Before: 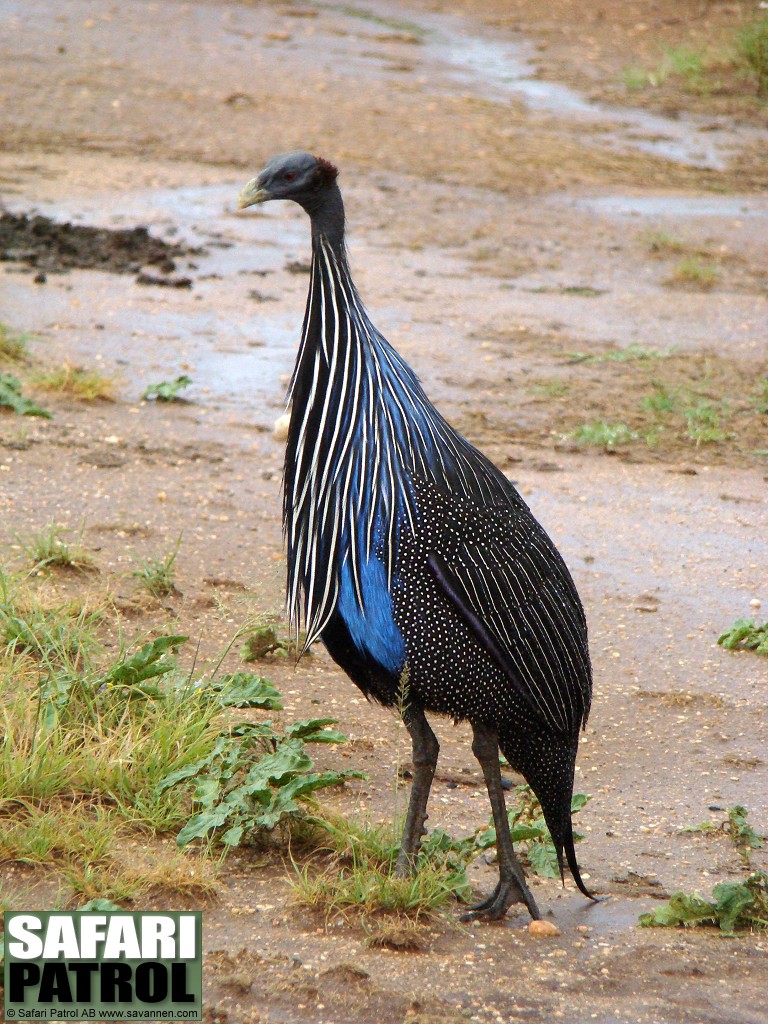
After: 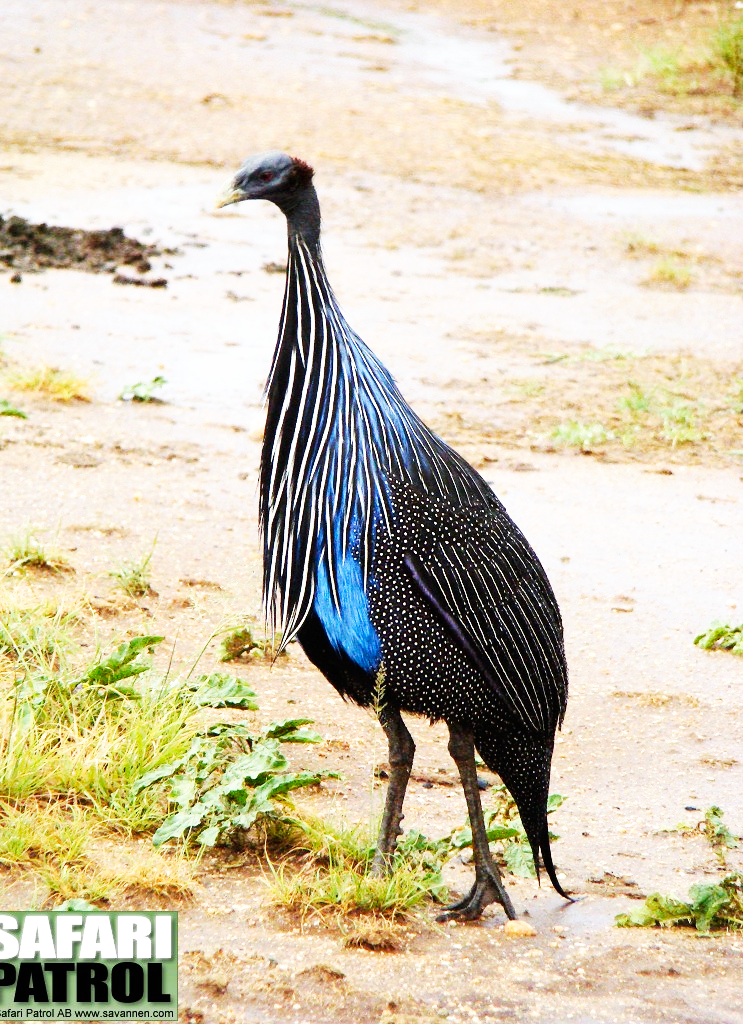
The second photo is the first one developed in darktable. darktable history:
base curve: curves: ch0 [(0, 0) (0.007, 0.004) (0.027, 0.03) (0.046, 0.07) (0.207, 0.54) (0.442, 0.872) (0.673, 0.972) (1, 1)], preserve colors none
crop and rotate: left 3.21%
